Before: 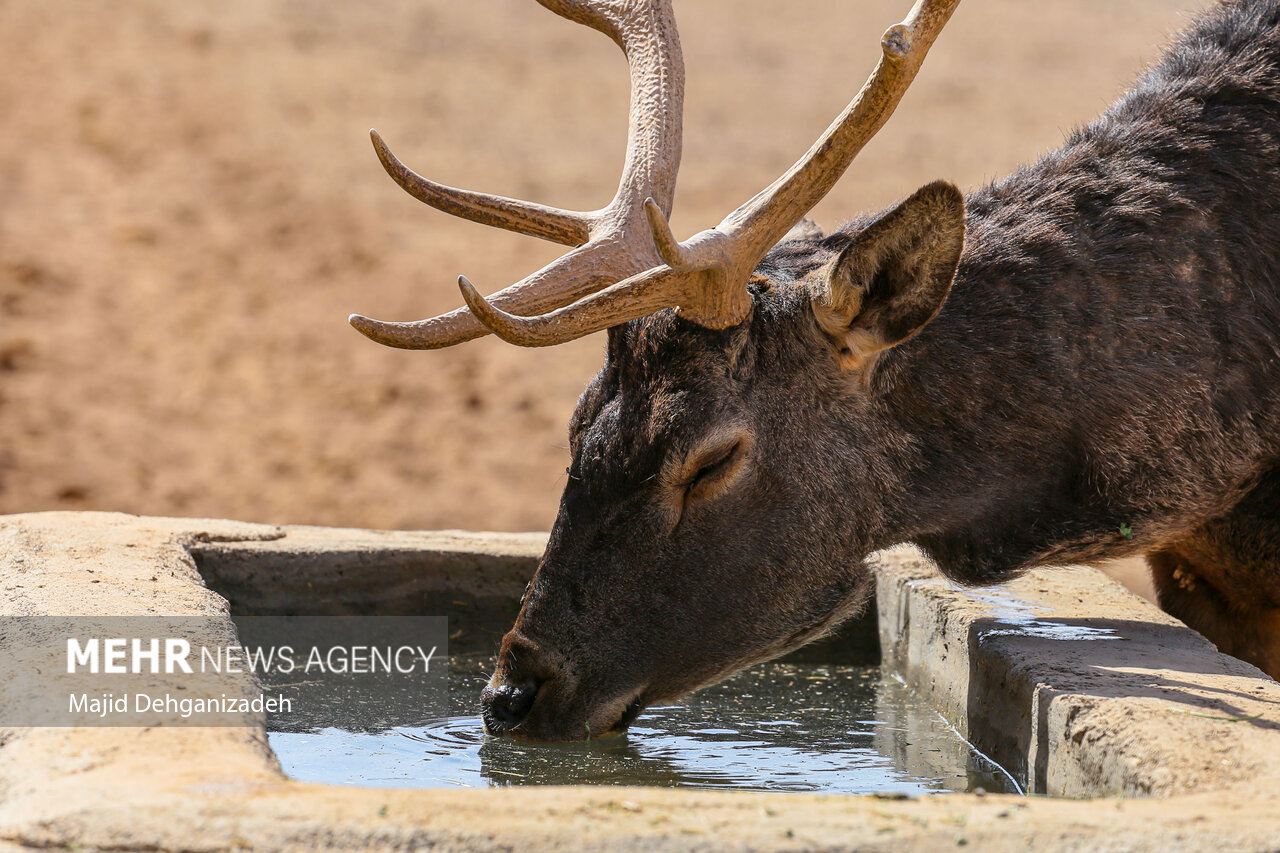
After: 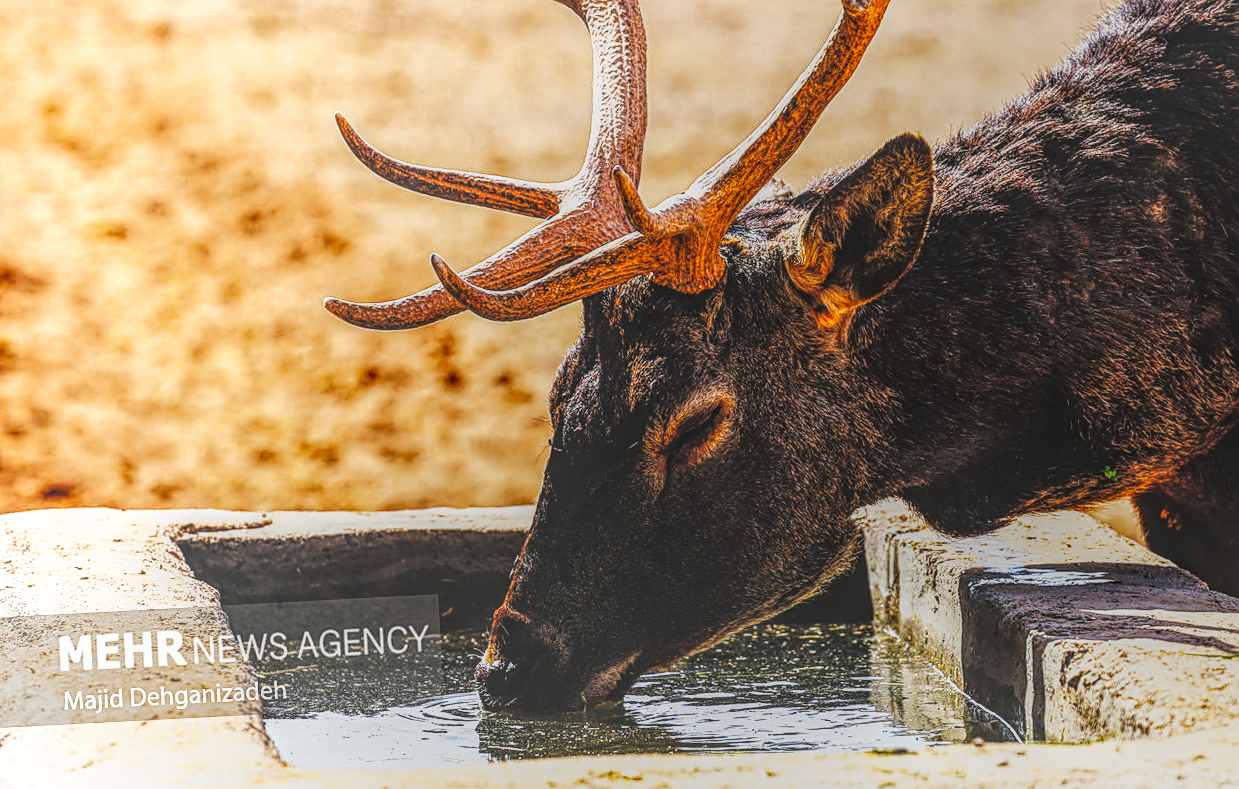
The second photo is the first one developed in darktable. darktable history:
tone equalizer: on, module defaults
tone curve: curves: ch0 [(0, 0) (0.003, 0.006) (0.011, 0.008) (0.025, 0.011) (0.044, 0.015) (0.069, 0.019) (0.1, 0.023) (0.136, 0.03) (0.177, 0.042) (0.224, 0.065) (0.277, 0.103) (0.335, 0.177) (0.399, 0.294) (0.468, 0.463) (0.543, 0.639) (0.623, 0.805) (0.709, 0.909) (0.801, 0.967) (0.898, 0.989) (1, 1)], preserve colors none
rotate and perspective: rotation -3°, crop left 0.031, crop right 0.968, crop top 0.07, crop bottom 0.93
sharpen: amount 0.6
local contrast: highlights 20%, shadows 30%, detail 200%, midtone range 0.2
